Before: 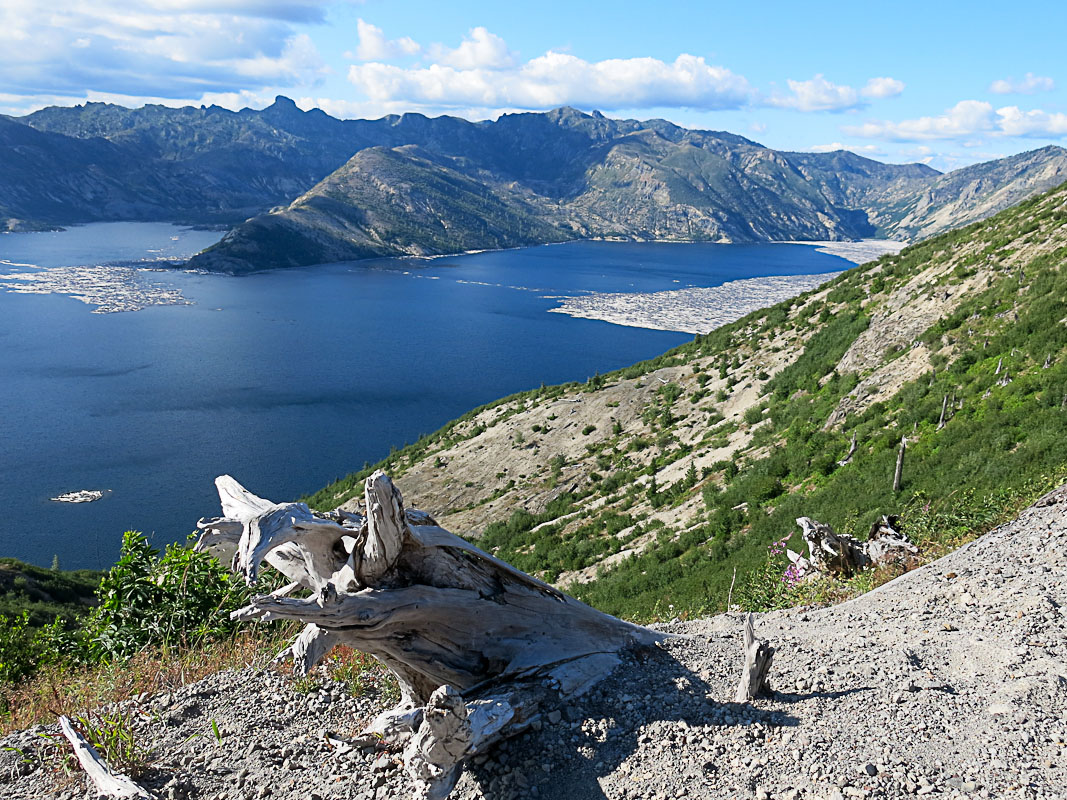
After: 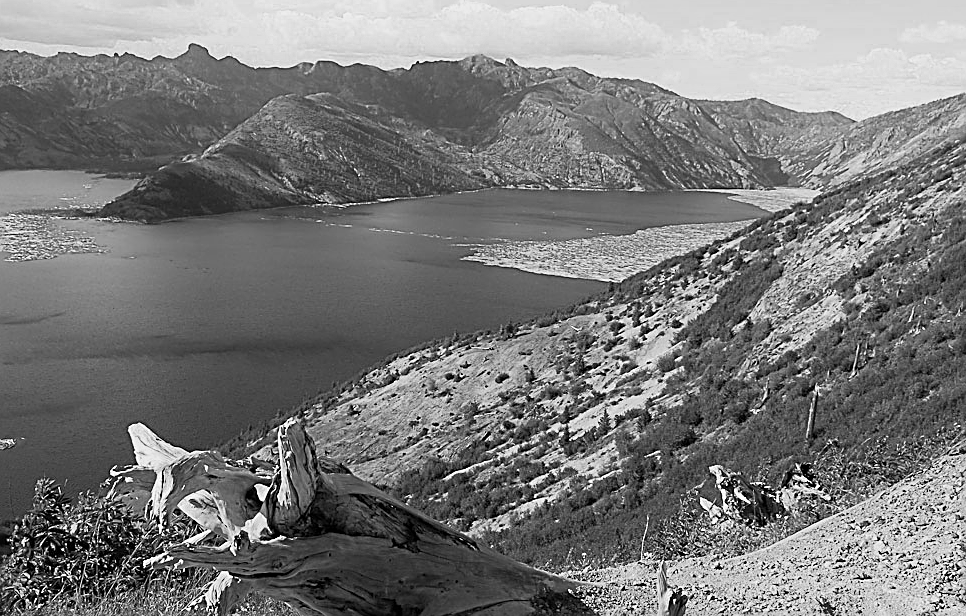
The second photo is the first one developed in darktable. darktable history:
sharpen: on, module defaults
crop: left 8.155%, top 6.611%, bottom 15.385%
monochrome: a -74.22, b 78.2
color zones: curves: ch0 [(0, 0.363) (0.128, 0.373) (0.25, 0.5) (0.402, 0.407) (0.521, 0.525) (0.63, 0.559) (0.729, 0.662) (0.867, 0.471)]; ch1 [(0, 0.515) (0.136, 0.618) (0.25, 0.5) (0.378, 0) (0.516, 0) (0.622, 0.593) (0.737, 0.819) (0.87, 0.593)]; ch2 [(0, 0.529) (0.128, 0.471) (0.282, 0.451) (0.386, 0.662) (0.516, 0.525) (0.633, 0.554) (0.75, 0.62) (0.875, 0.441)]
